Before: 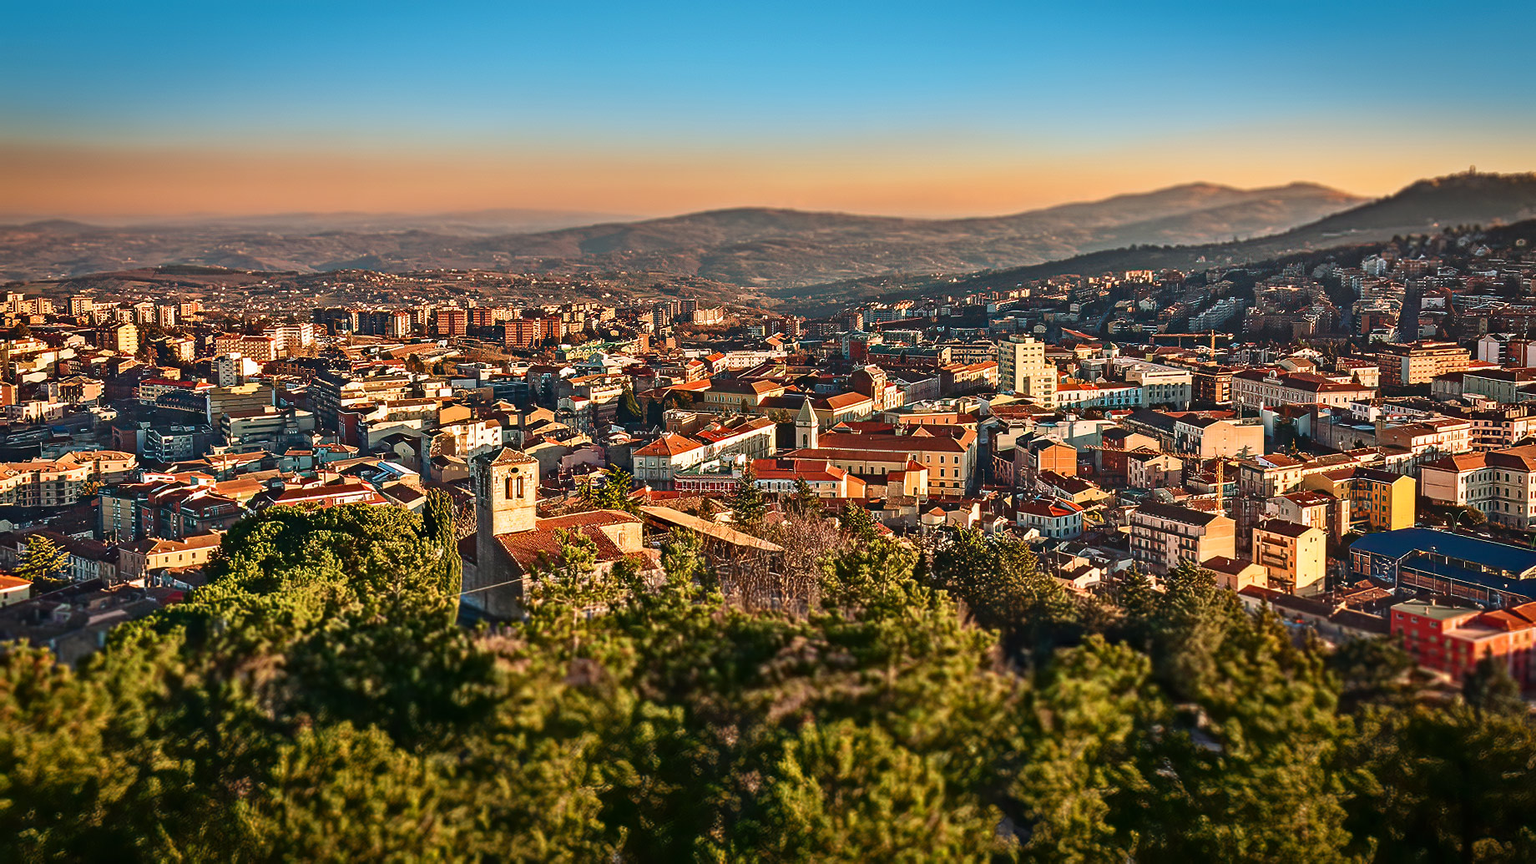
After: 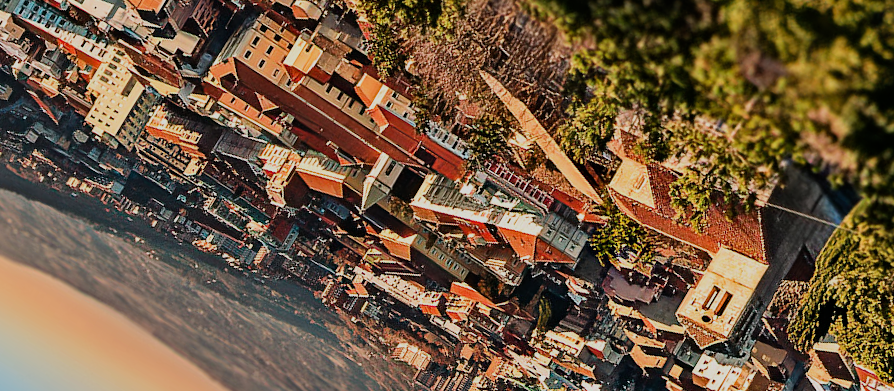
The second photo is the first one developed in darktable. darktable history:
crop and rotate: angle 148.67°, left 9.114%, top 15.674%, right 4.404%, bottom 16.964%
filmic rgb: black relative exposure -7.65 EV, white relative exposure 4.56 EV, hardness 3.61, contrast 1.056, iterations of high-quality reconstruction 0
tone equalizer: on, module defaults
